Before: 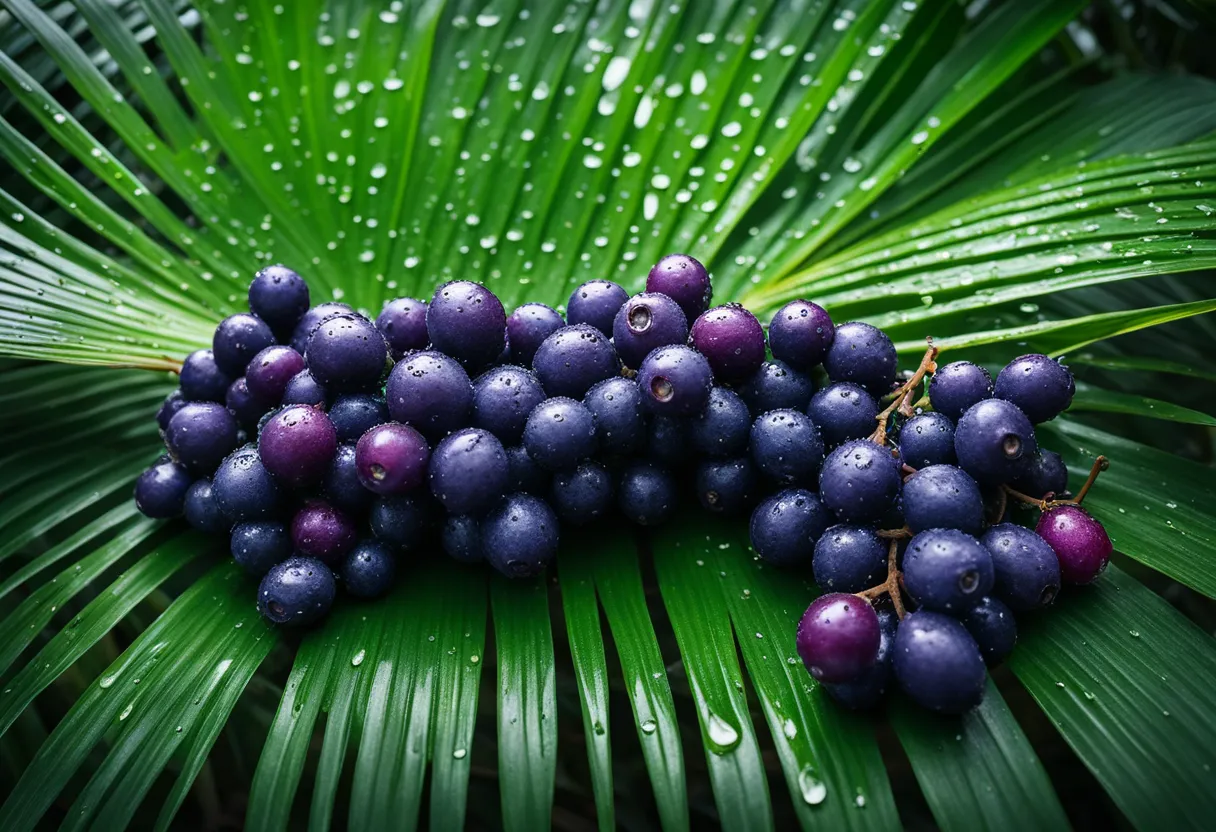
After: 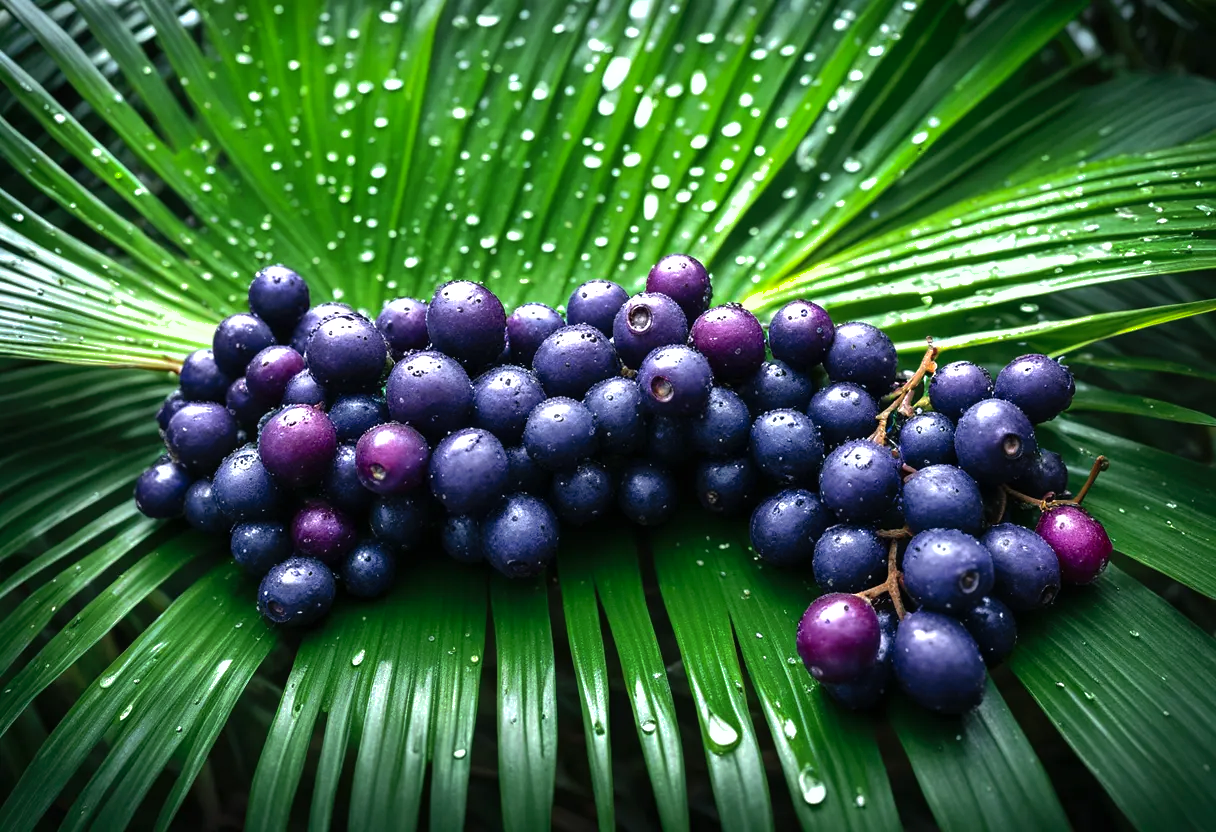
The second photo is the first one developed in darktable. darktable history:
levels: levels [0, 0.476, 0.951]
shadows and highlights: on, module defaults
tone equalizer: -8 EV -0.714 EV, -7 EV -0.698 EV, -6 EV -0.613 EV, -5 EV -0.4 EV, -3 EV 0.376 EV, -2 EV 0.6 EV, -1 EV 0.685 EV, +0 EV 0.72 EV, edges refinement/feathering 500, mask exposure compensation -1.57 EV, preserve details no
base curve: curves: ch0 [(0, 0) (0.283, 0.295) (1, 1)]
